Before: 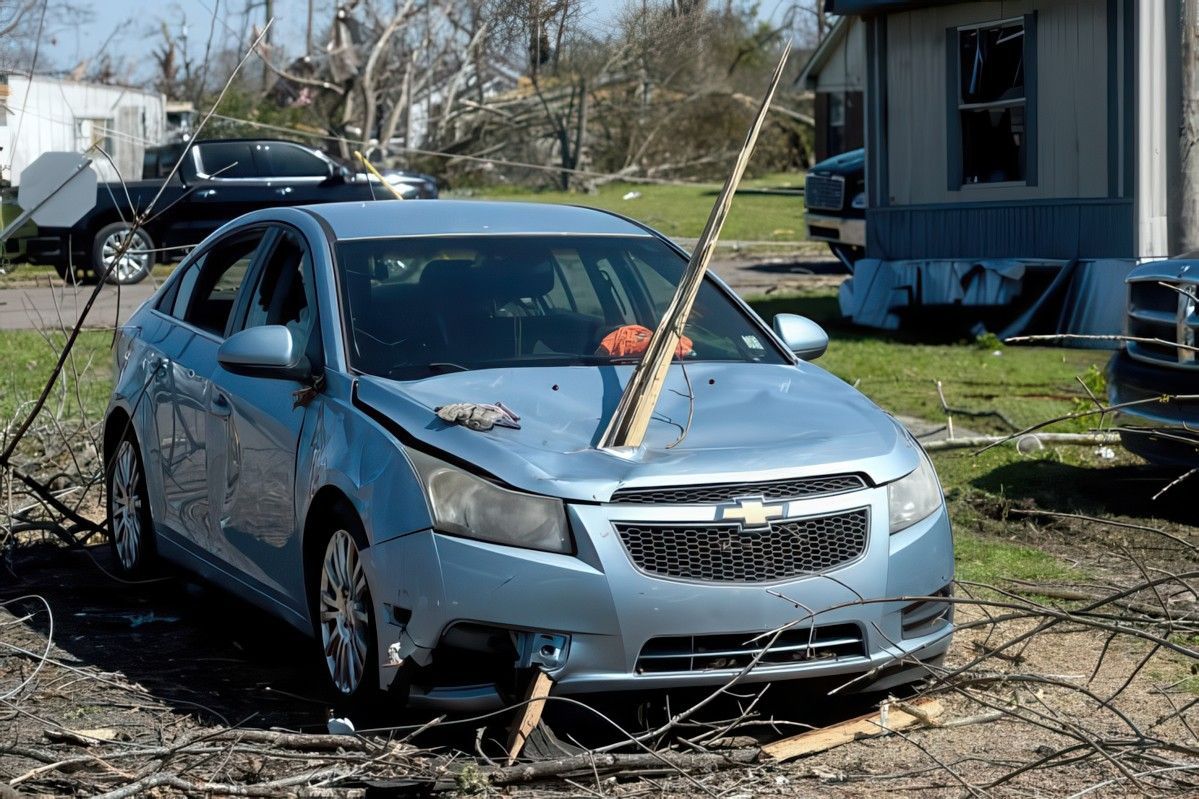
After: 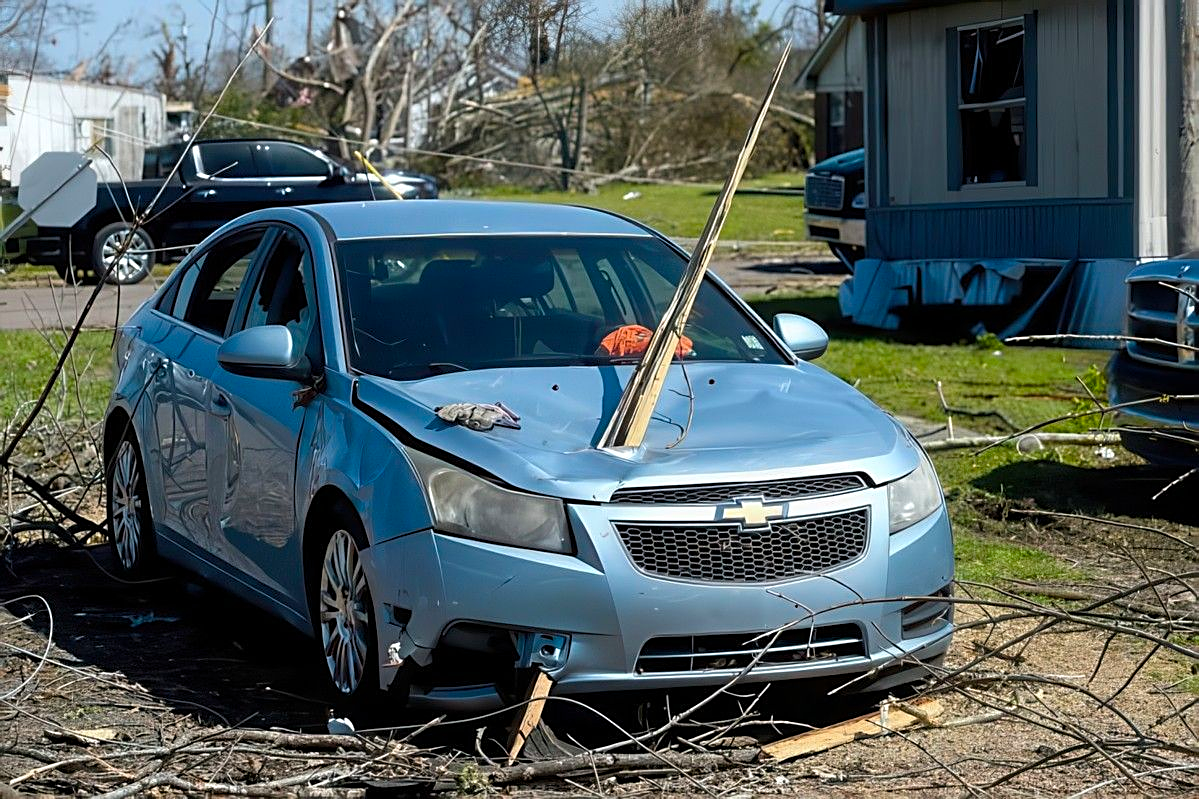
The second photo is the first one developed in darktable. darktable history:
sharpen: on, module defaults
color balance rgb: perceptual saturation grading › global saturation 30%, global vibrance 10%
